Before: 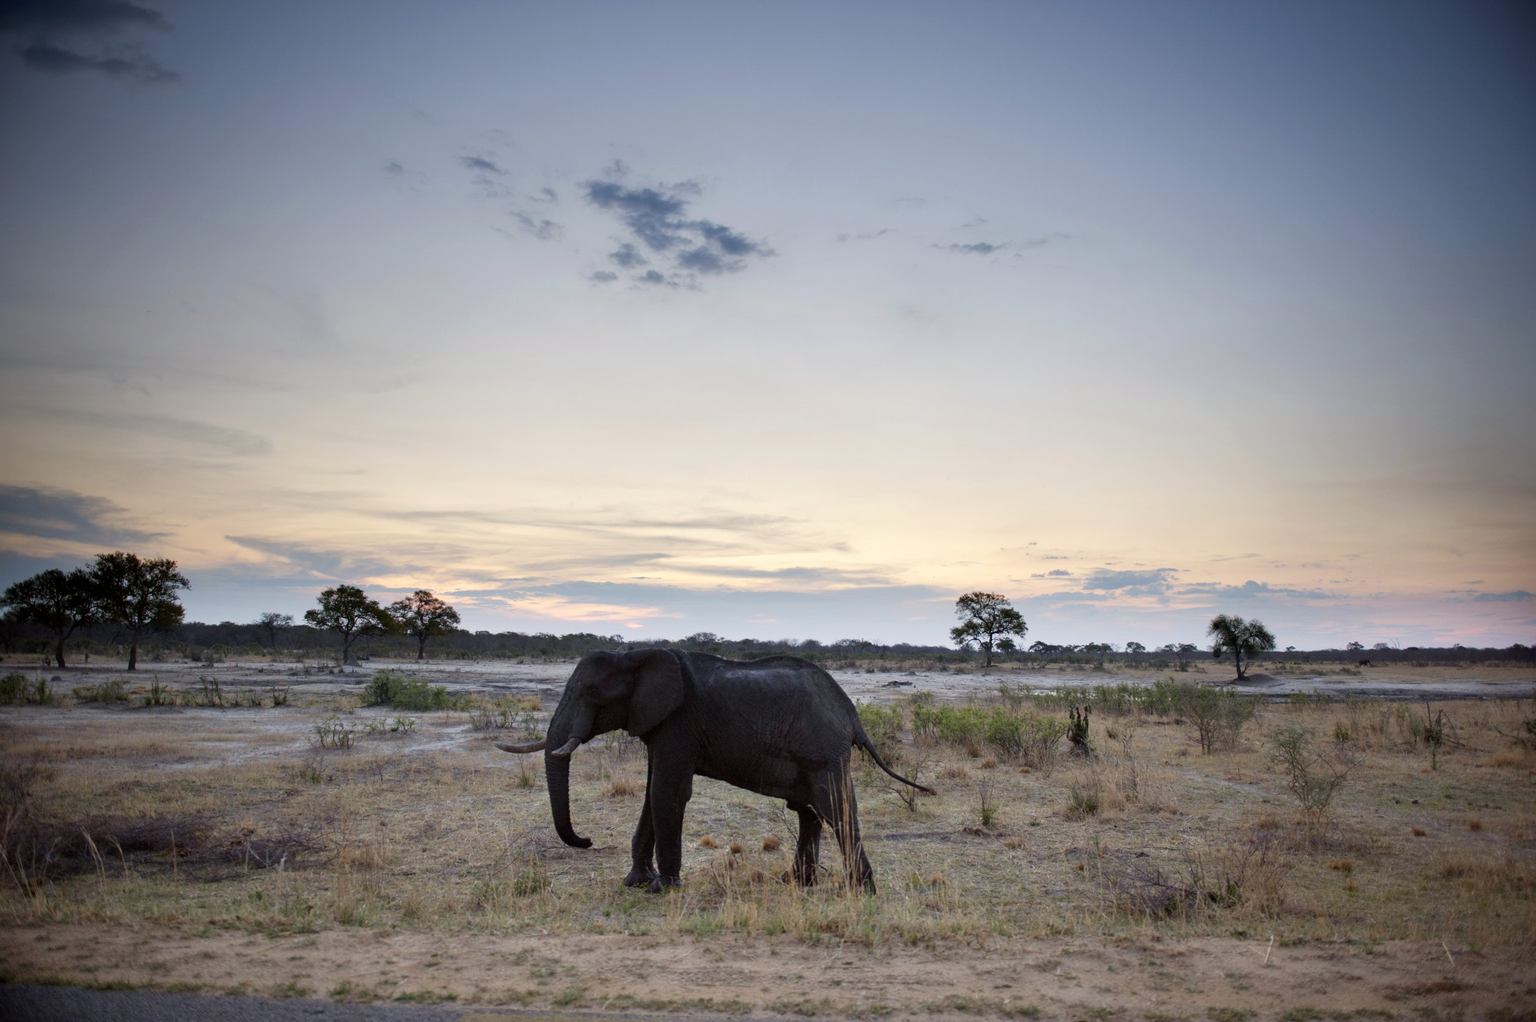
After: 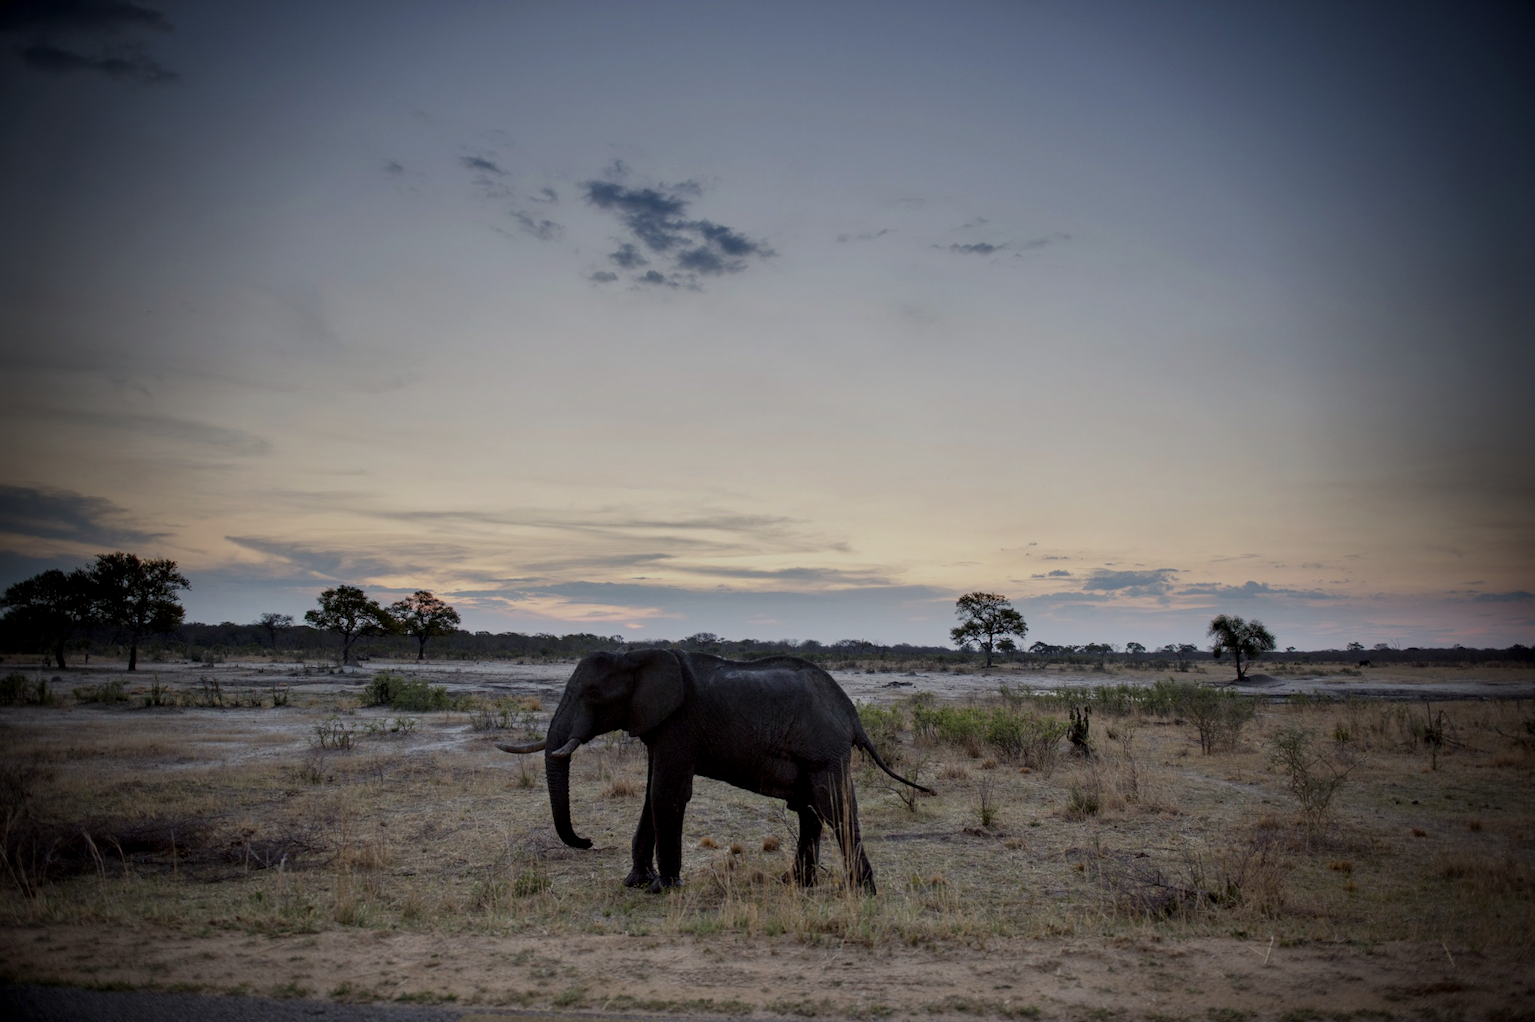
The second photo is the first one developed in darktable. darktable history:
exposure: black level correction 0, exposure -0.795 EV, compensate highlight preservation false
vignetting: fall-off start 68.92%, fall-off radius 30.31%, saturation -0.03, width/height ratio 0.994, shape 0.841
local contrast: on, module defaults
